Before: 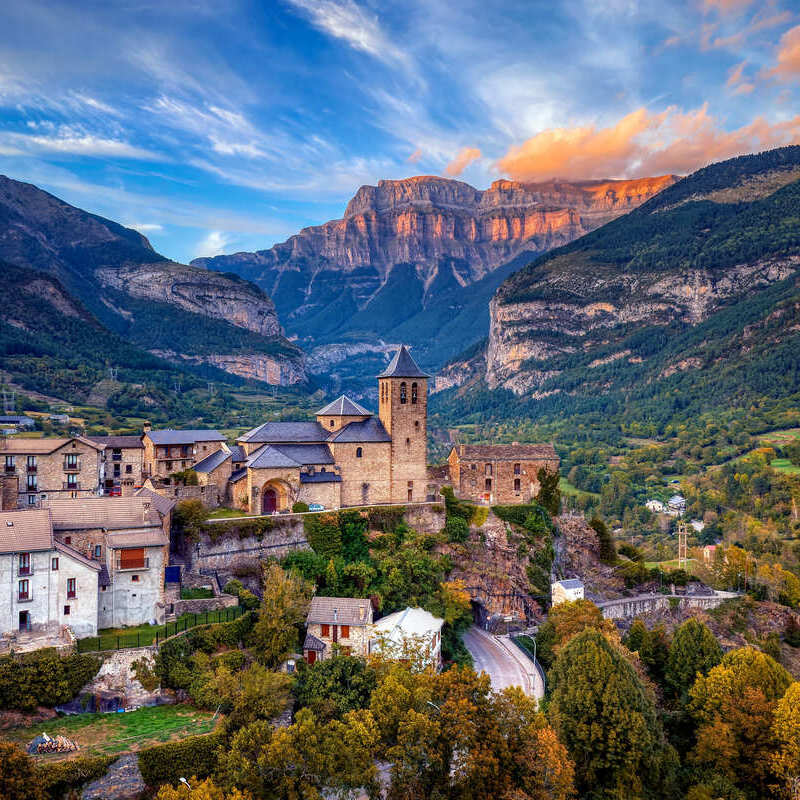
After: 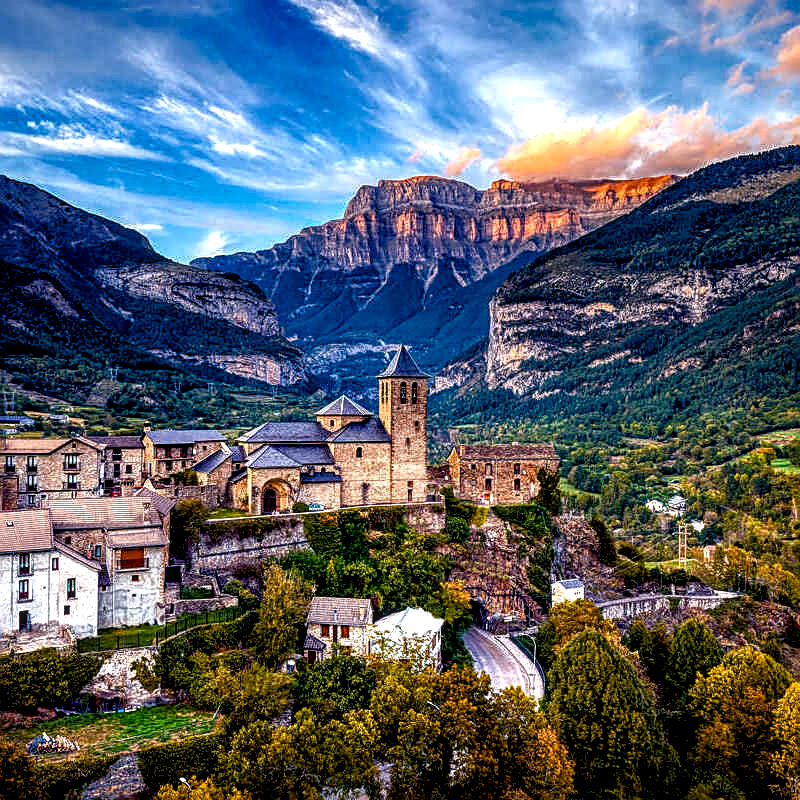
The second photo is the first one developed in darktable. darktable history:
sharpen: on, module defaults
color balance rgb: shadows lift › chroma 2.021%, shadows lift › hue 248.69°, global offset › luminance -1.427%, perceptual saturation grading › global saturation 20%, perceptual saturation grading › highlights -24.952%, perceptual saturation grading › shadows 50.27%, perceptual brilliance grading › highlights 14.526%, perceptual brilliance grading › mid-tones -6.463%, perceptual brilliance grading › shadows -26.301%
local contrast: detail 142%
